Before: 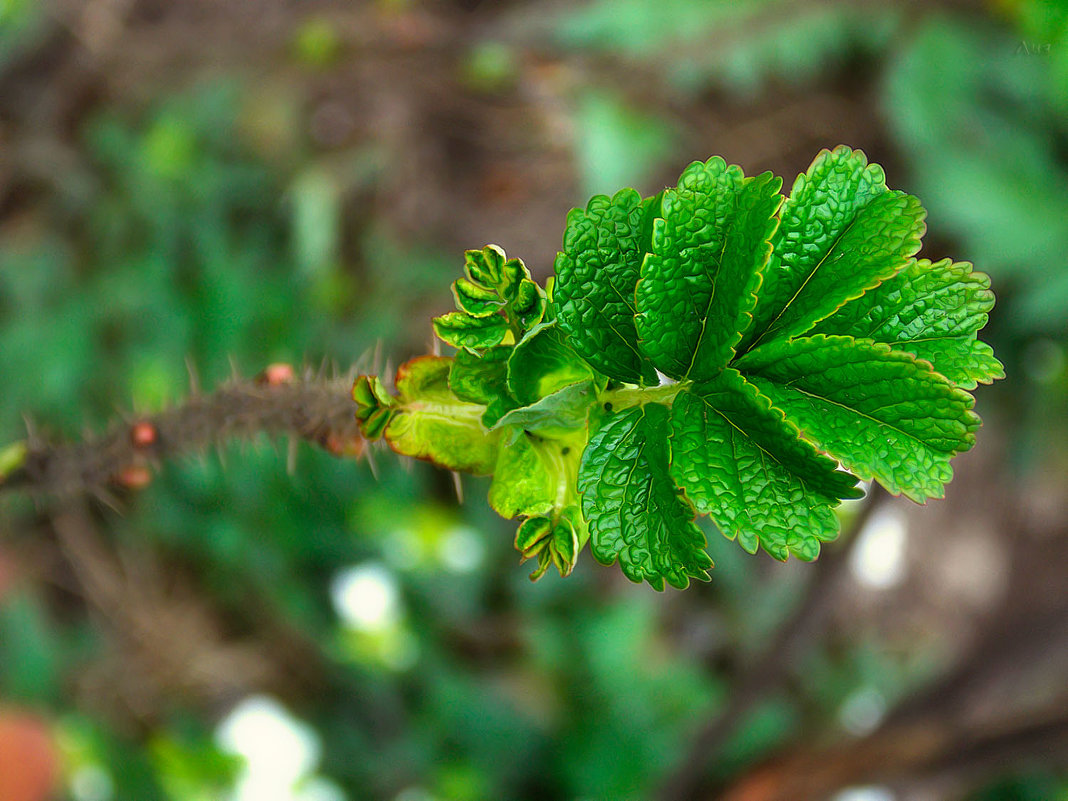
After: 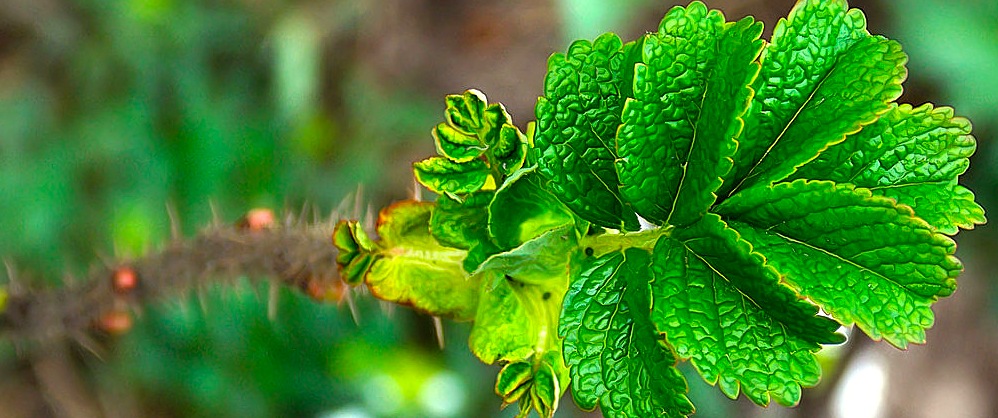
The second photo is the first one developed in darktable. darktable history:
color balance rgb: shadows lift › luminance -9.285%, perceptual saturation grading › global saturation 9.853%, perceptual brilliance grading › global brilliance 12.518%, global vibrance 9.25%
tone curve: color space Lab, independent channels, preserve colors none
sharpen: on, module defaults
crop: left 1.822%, top 19.454%, right 4.664%, bottom 28.303%
